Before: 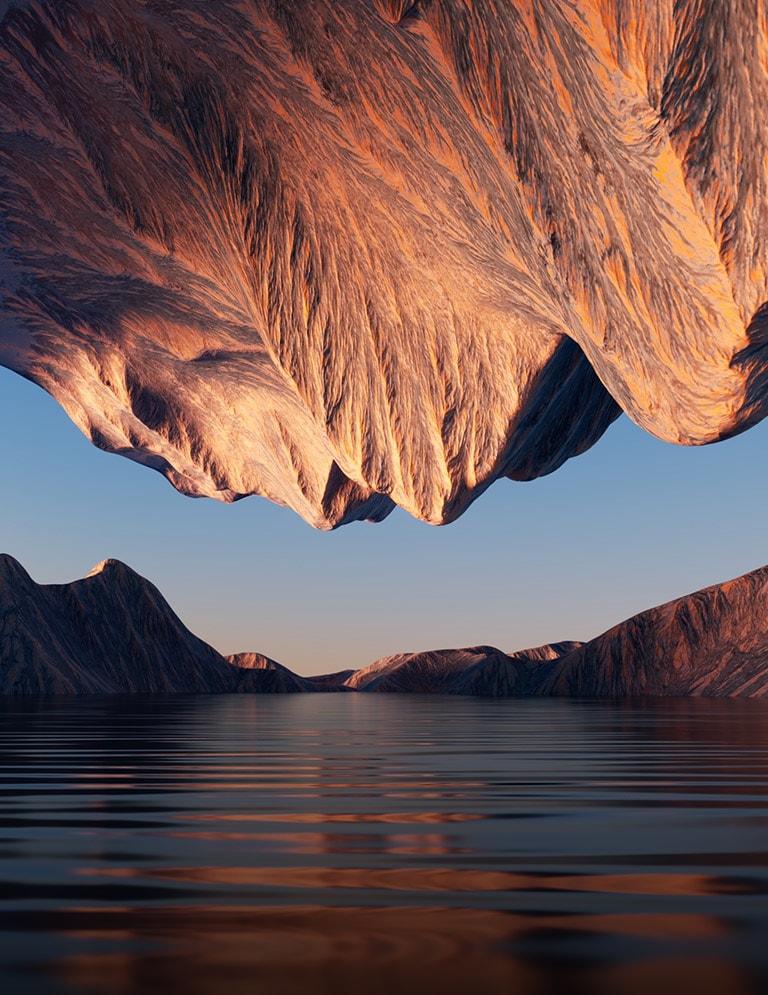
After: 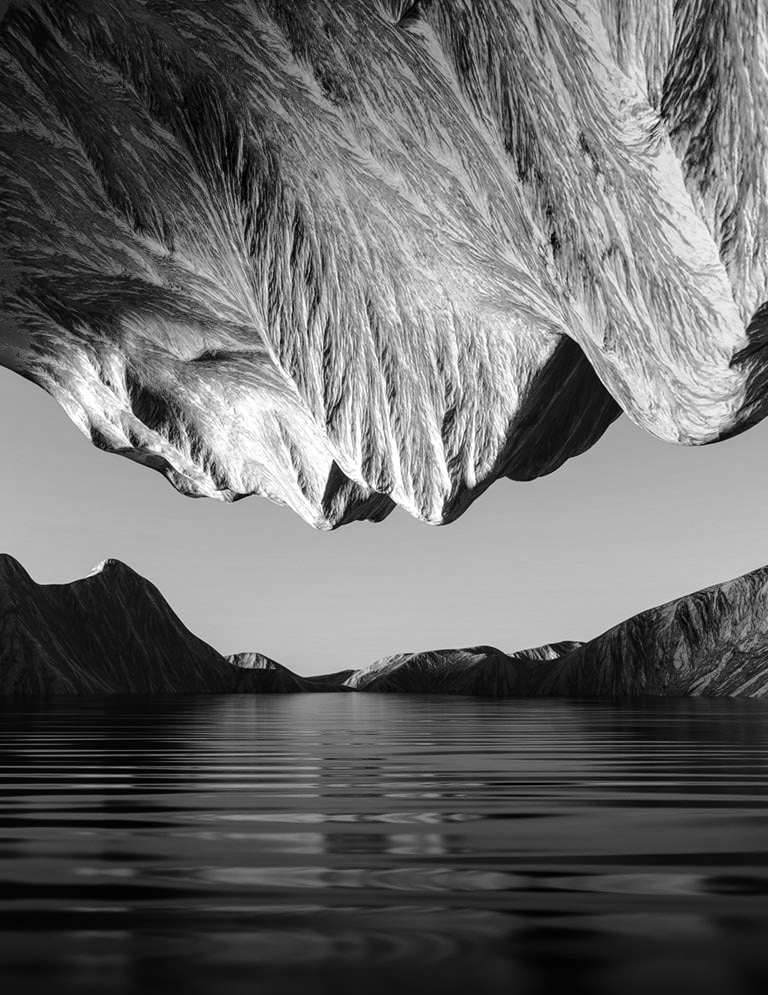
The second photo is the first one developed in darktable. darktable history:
local contrast: on, module defaults
tone curve: curves: ch0 [(0, 0) (0.181, 0.087) (0.498, 0.485) (0.78, 0.742) (0.993, 0.954)]; ch1 [(0, 0) (0.311, 0.149) (0.395, 0.349) (0.488, 0.477) (0.612, 0.641) (1, 1)]; ch2 [(0, 0) (0.5, 0.5) (0.638, 0.667) (1, 1)], color space Lab, independent channels, preserve colors none
exposure: black level correction 0, exposure 0.7 EV, compensate exposure bias true, compensate highlight preservation false
monochrome: on, module defaults
